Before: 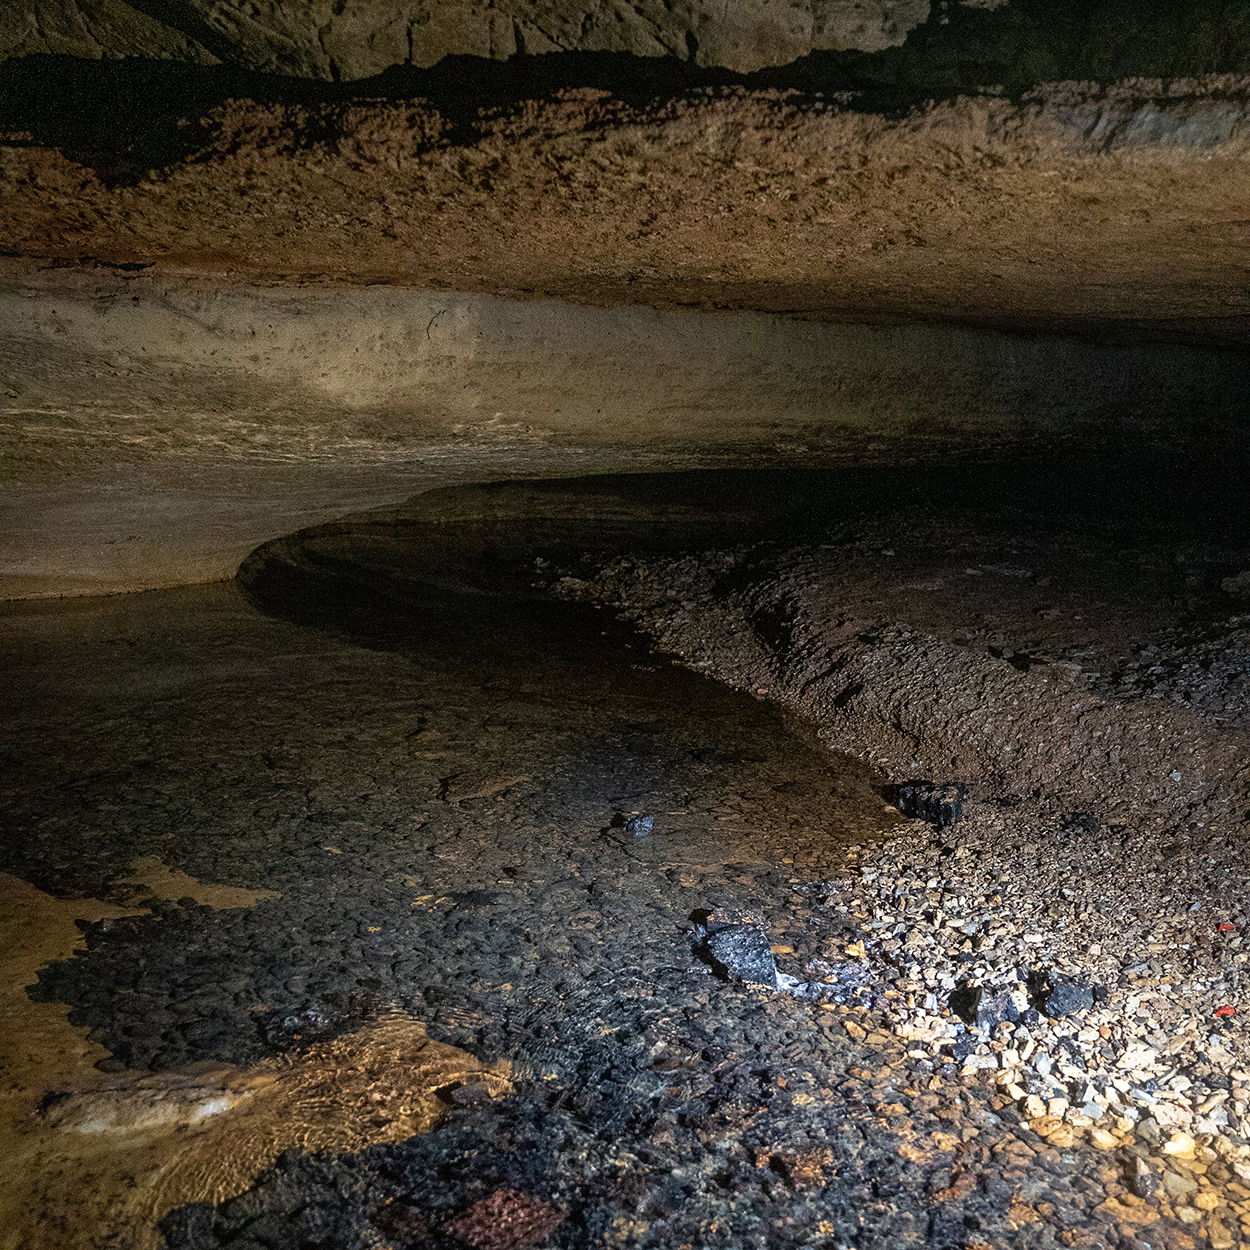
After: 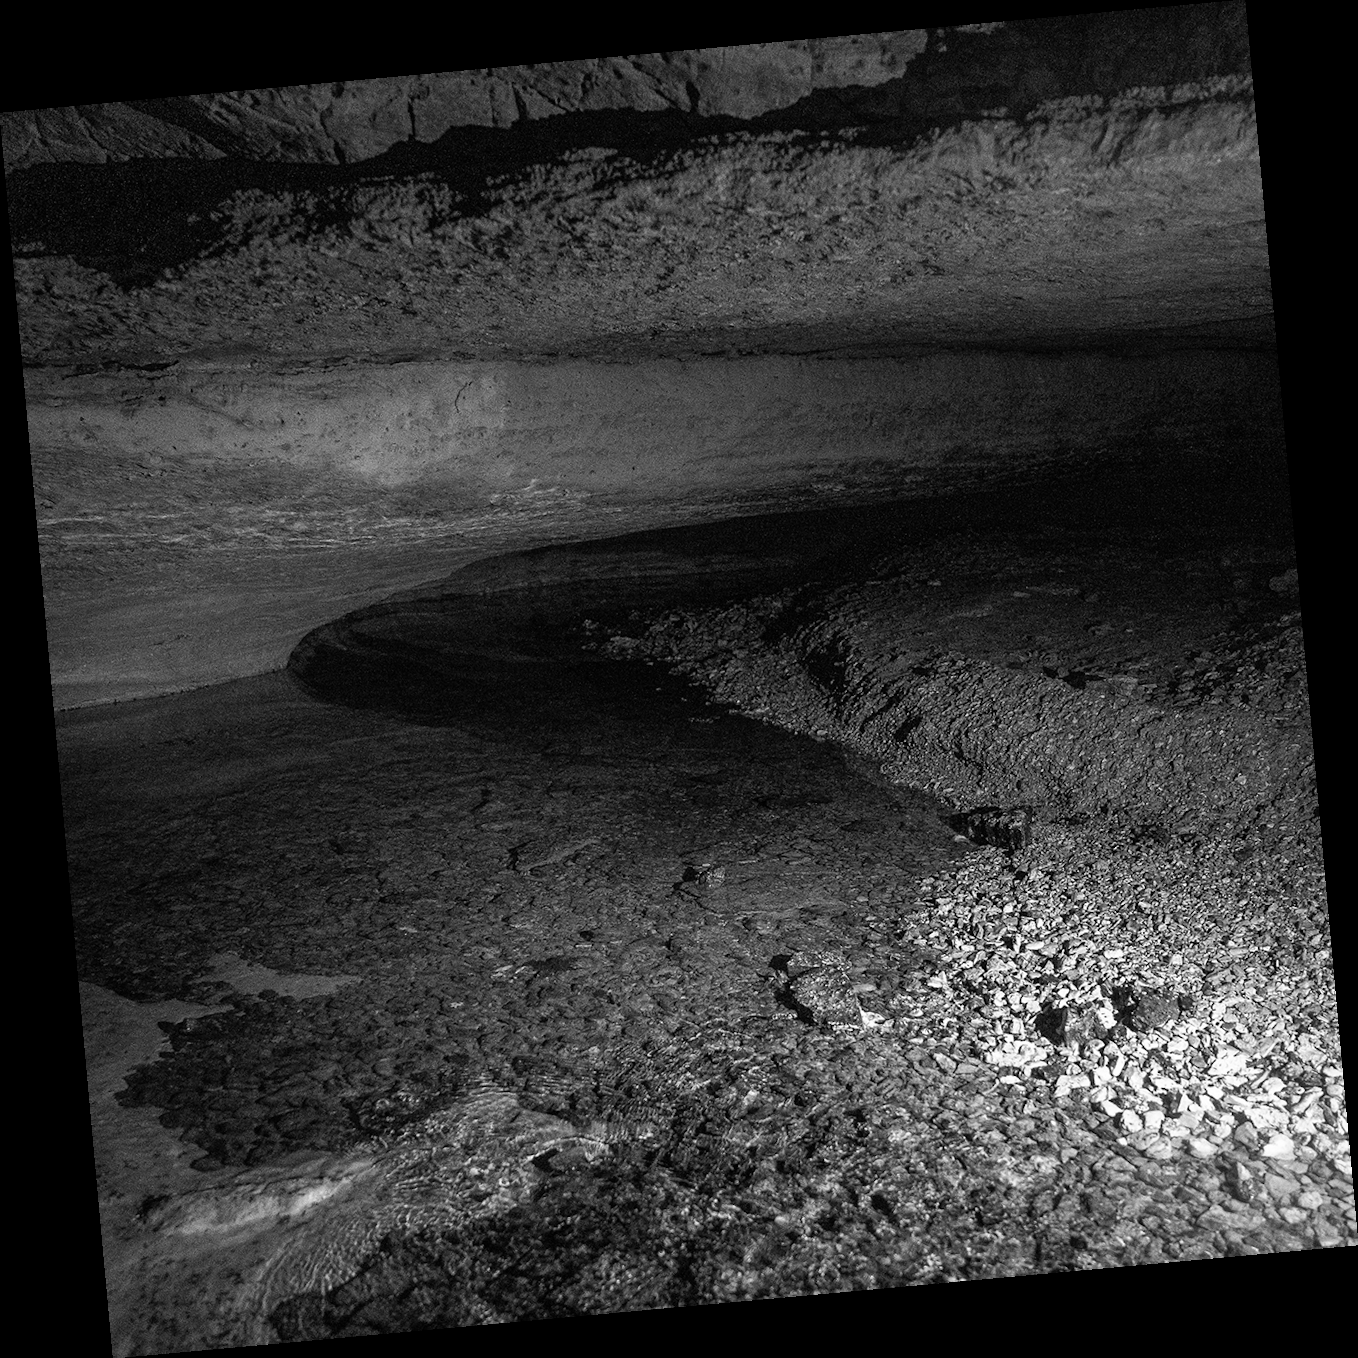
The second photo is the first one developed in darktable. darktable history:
monochrome: a 1.94, b -0.638
rotate and perspective: rotation -5.2°, automatic cropping off
